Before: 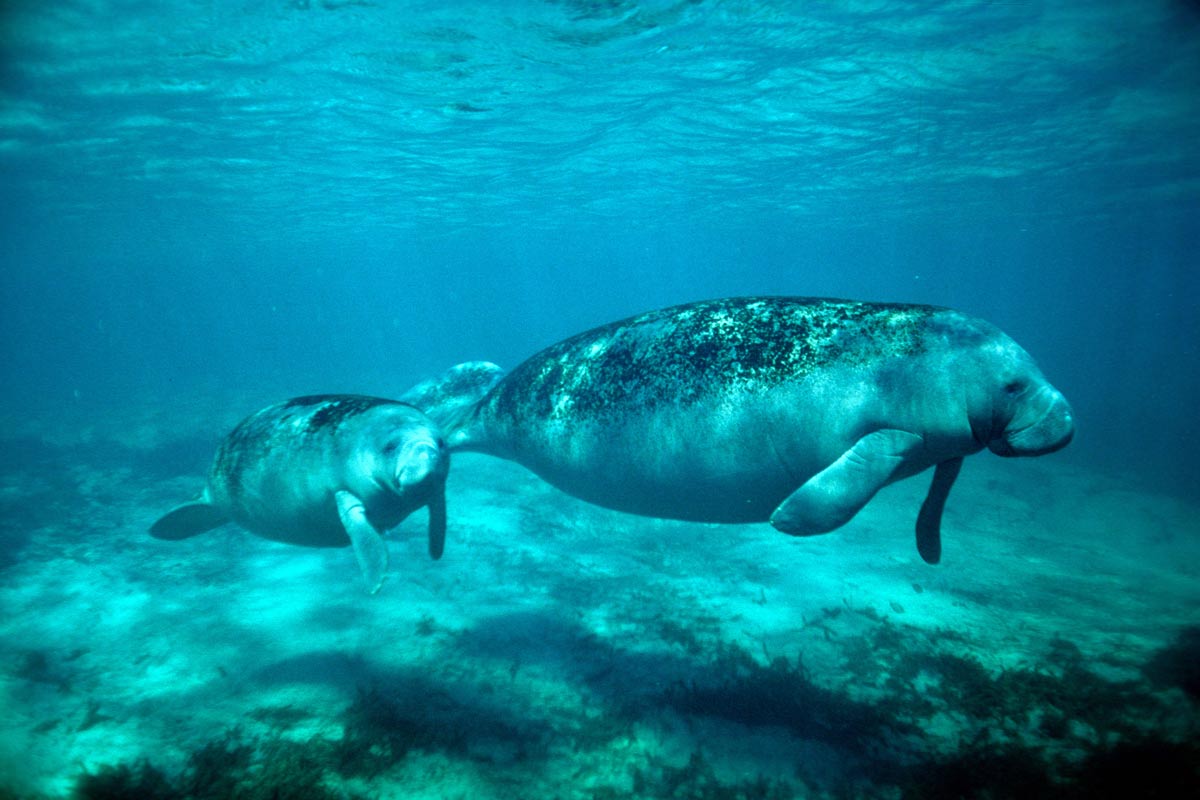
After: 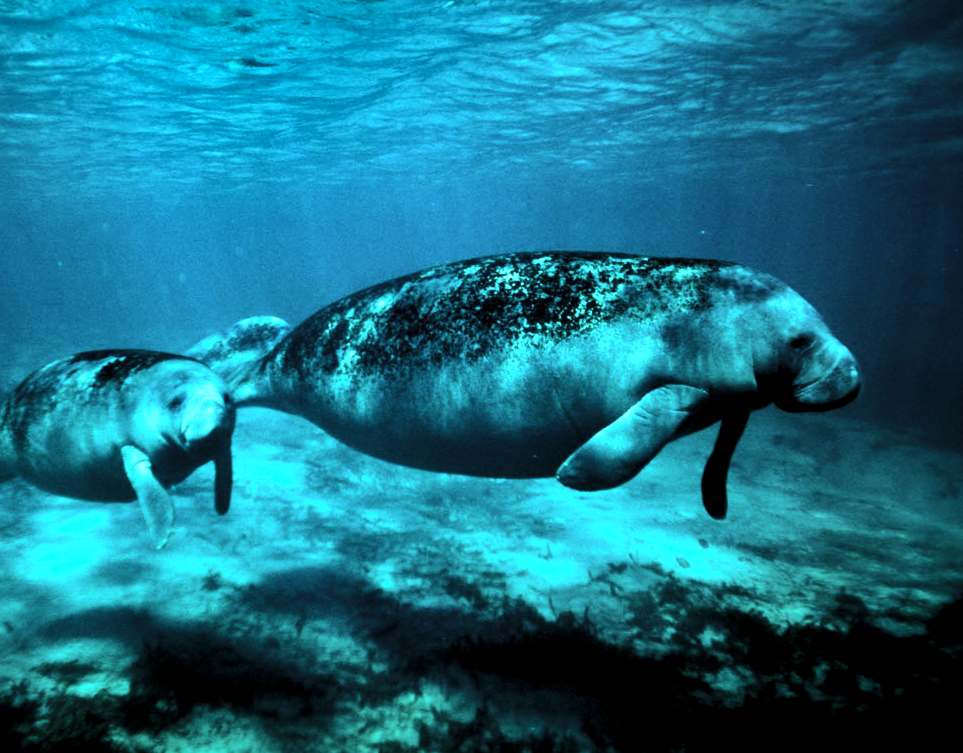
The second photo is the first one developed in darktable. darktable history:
levels: levels [0.101, 0.578, 0.953]
shadows and highlights: radius 106.87, shadows 44.26, highlights -66.34, low approximation 0.01, soften with gaussian
contrast brightness saturation: contrast 0.27
crop and rotate: left 17.859%, top 5.839%, right 1.852%
color calibration: illuminant as shot in camera, x 0.358, y 0.373, temperature 4628.91 K
